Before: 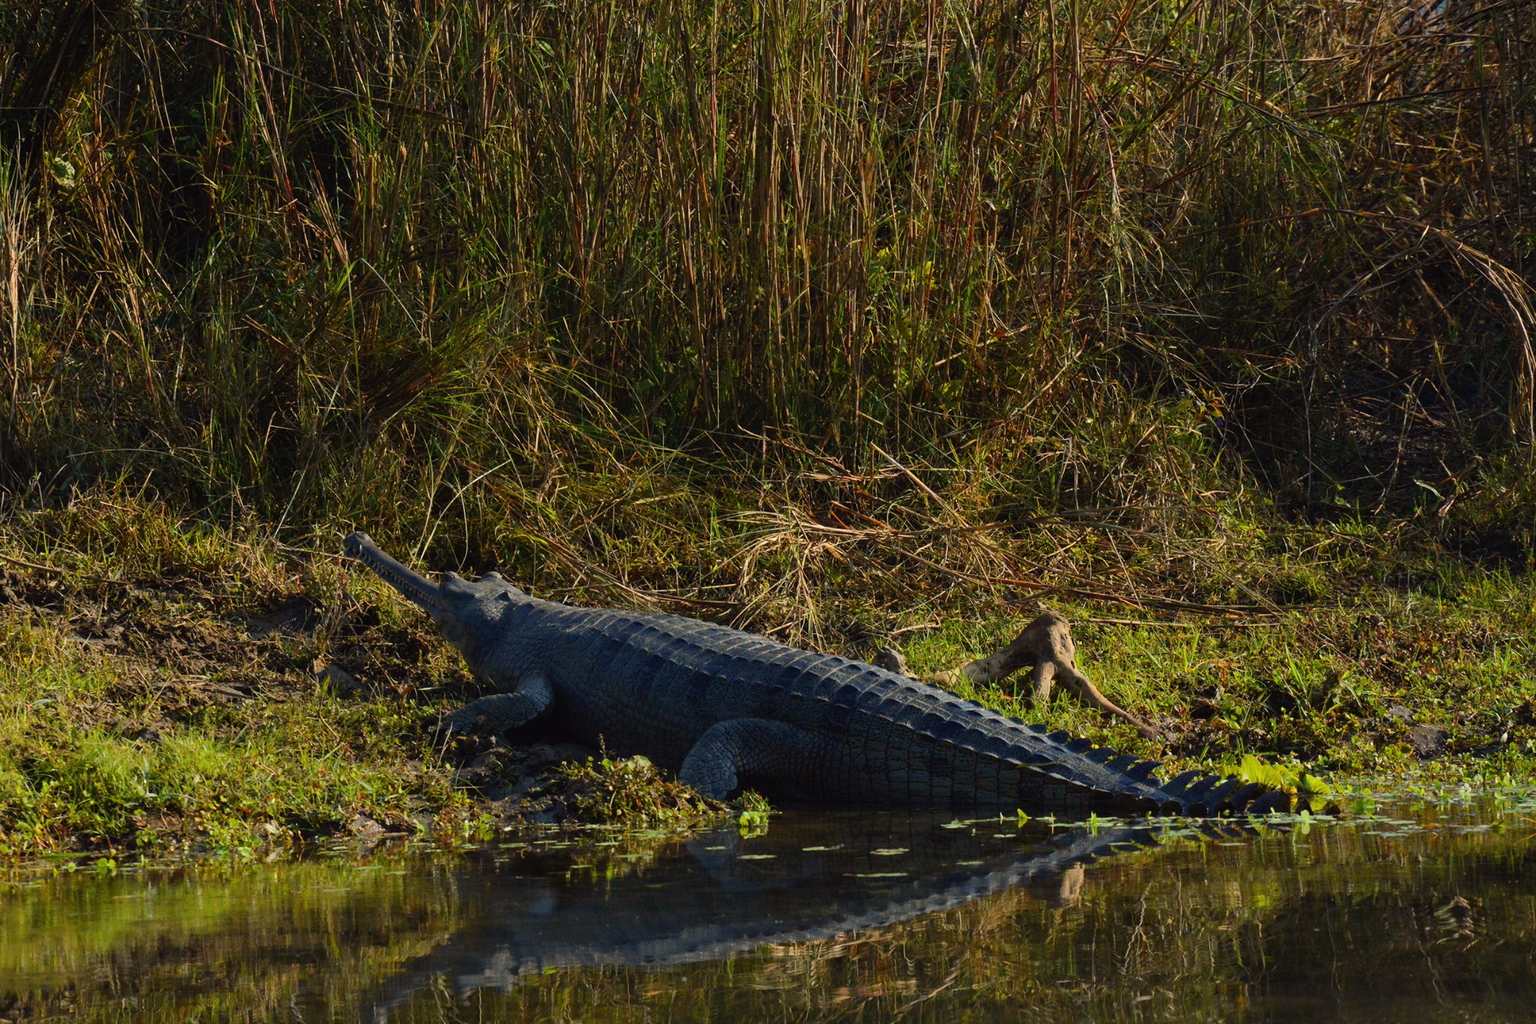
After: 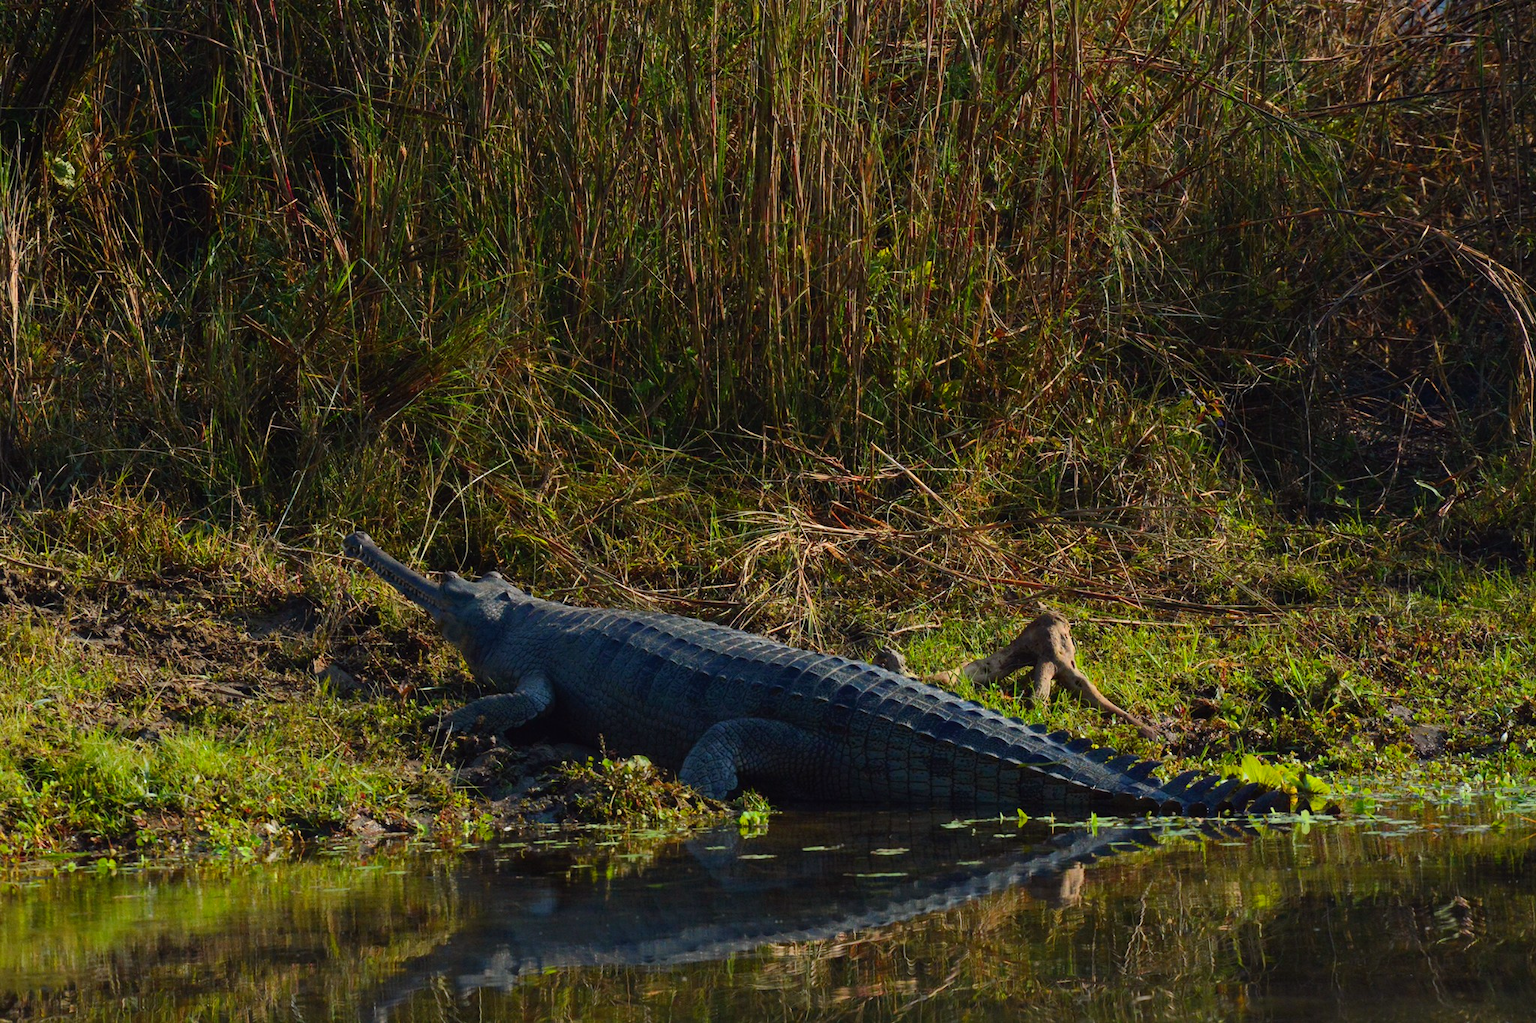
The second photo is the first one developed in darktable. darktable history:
color calibration: output R [0.946, 0.065, -0.013, 0], output G [-0.246, 1.264, -0.017, 0], output B [0.046, -0.098, 1.05, 0], illuminant as shot in camera, x 0.358, y 0.373, temperature 4628.91 K
